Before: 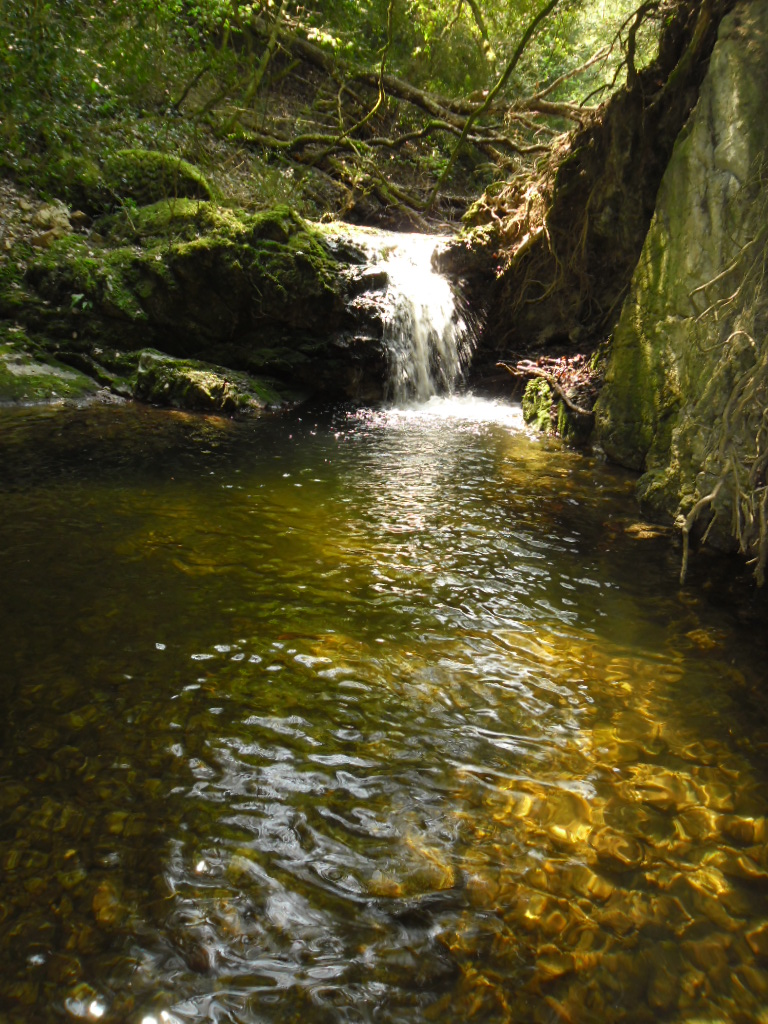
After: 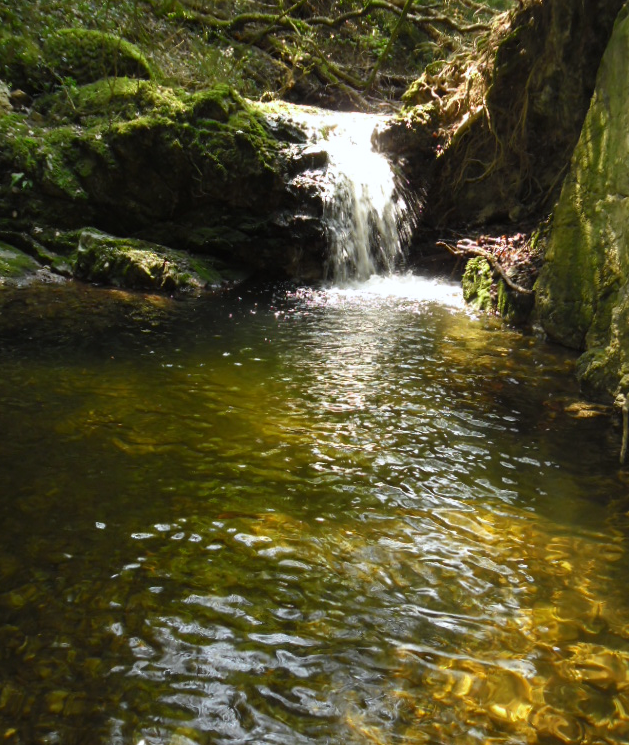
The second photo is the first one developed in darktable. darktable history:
crop: left 7.856%, top 11.836%, right 10.12%, bottom 15.387%
white balance: red 0.98, blue 1.034
